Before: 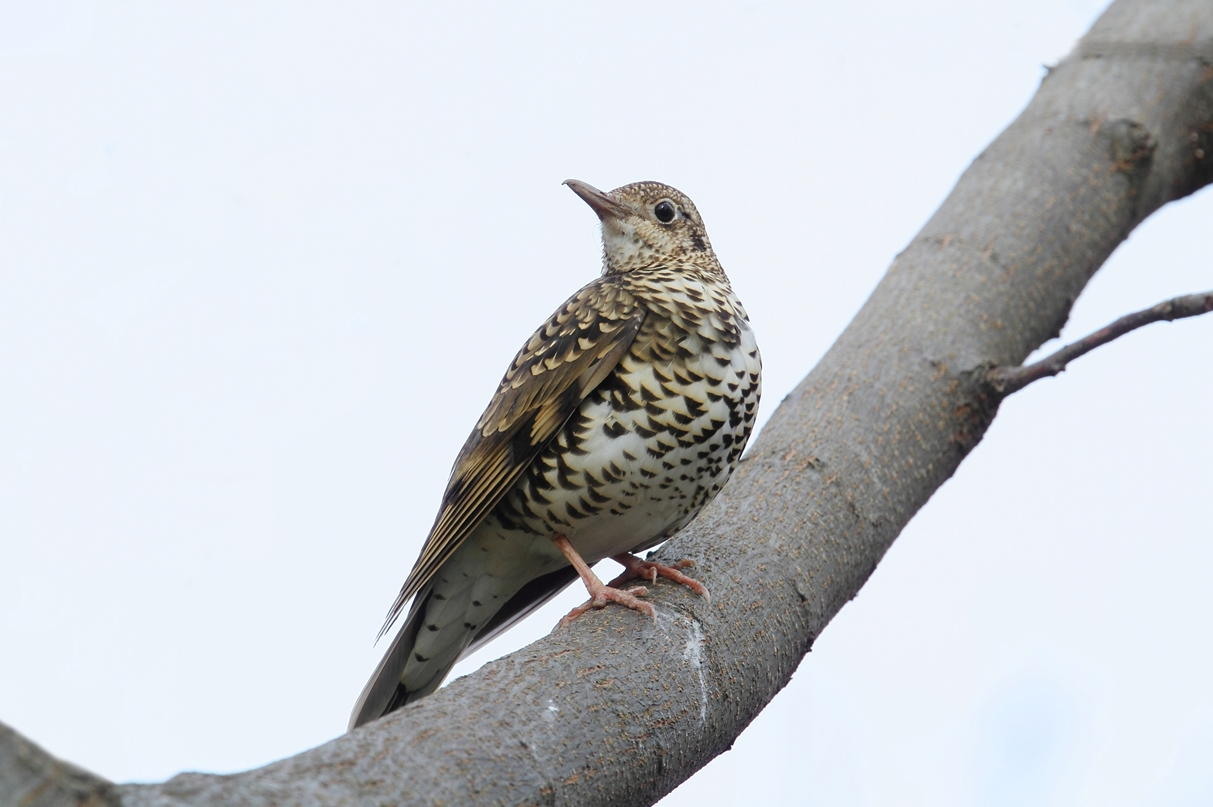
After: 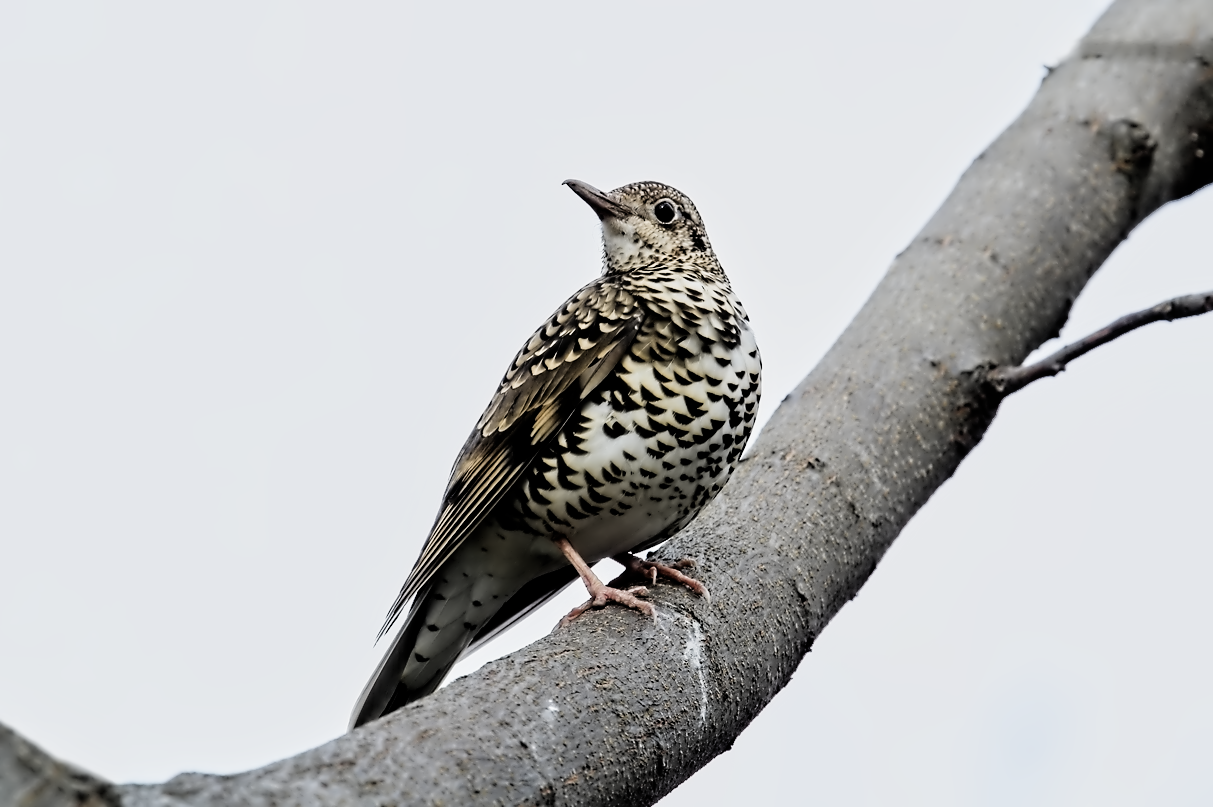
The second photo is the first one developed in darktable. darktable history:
filmic rgb: black relative exposure -5 EV, white relative exposure 3.5 EV, hardness 3.19, contrast 1.4, highlights saturation mix -50%
contrast equalizer: octaves 7, y [[0.5, 0.542, 0.583, 0.625, 0.667, 0.708], [0.5 ×6], [0.5 ×6], [0, 0.033, 0.067, 0.1, 0.133, 0.167], [0, 0.05, 0.1, 0.15, 0.2, 0.25]]
